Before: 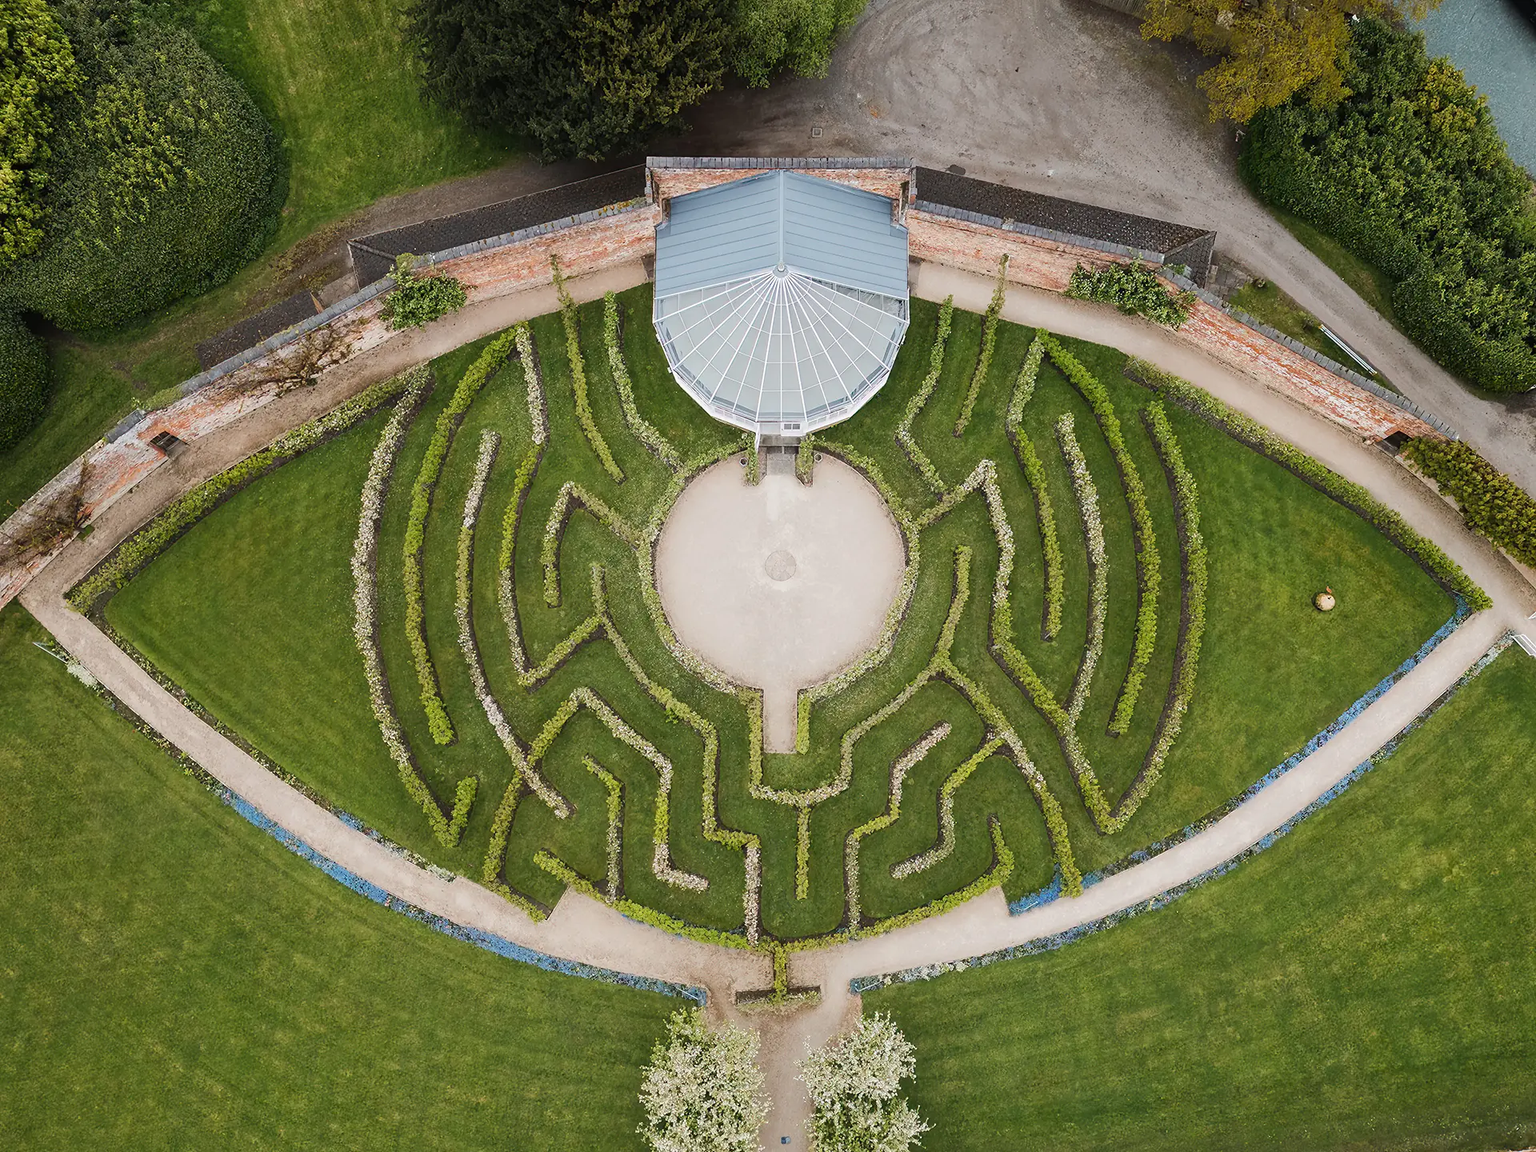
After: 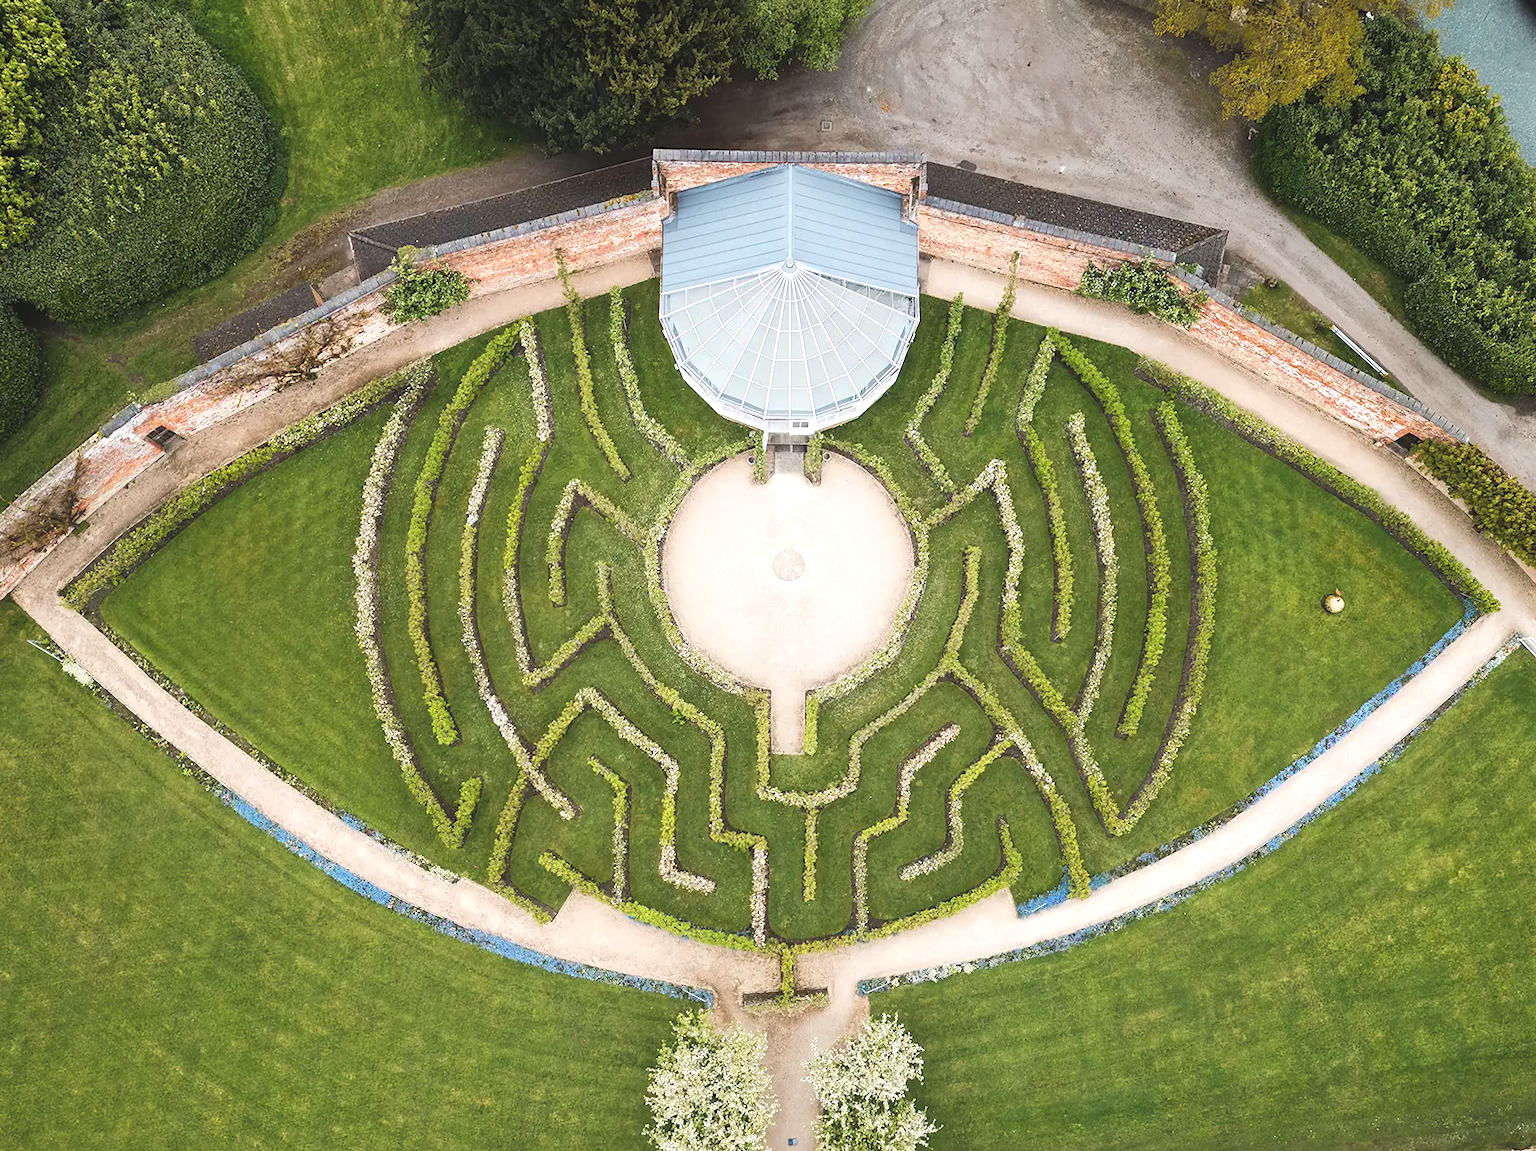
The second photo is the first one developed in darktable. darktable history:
exposure: black level correction -0.005, exposure 0.622 EV, compensate highlight preservation false
rotate and perspective: rotation 0.174°, lens shift (vertical) 0.013, lens shift (horizontal) 0.019, shear 0.001, automatic cropping original format, crop left 0.007, crop right 0.991, crop top 0.016, crop bottom 0.997
